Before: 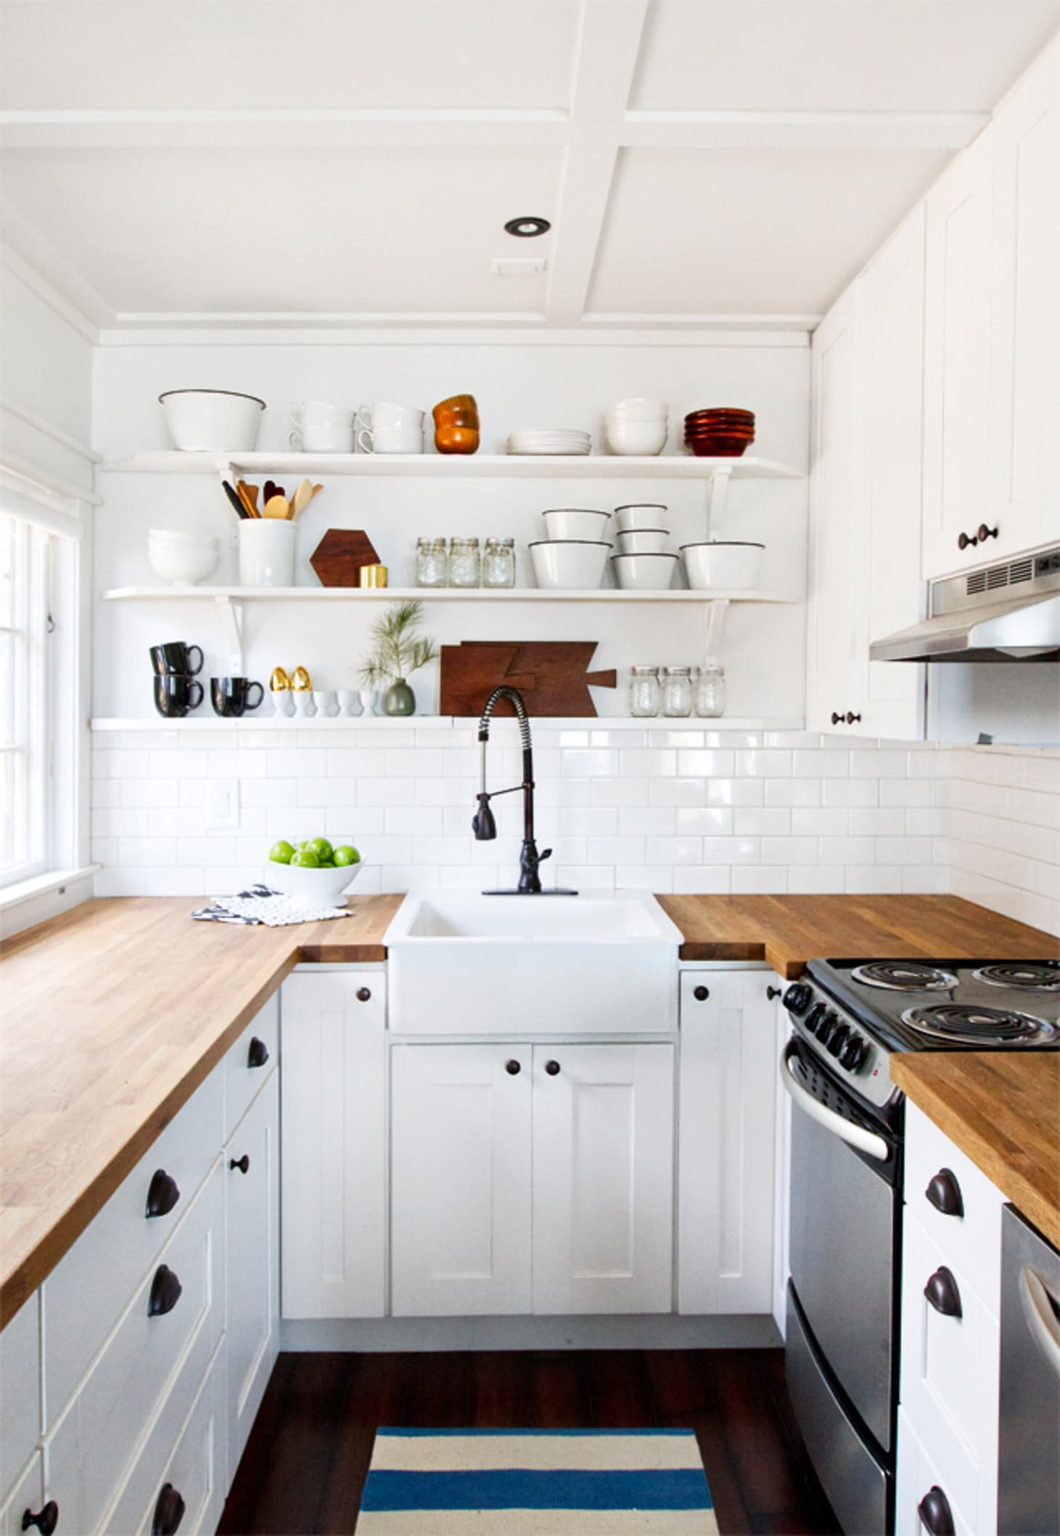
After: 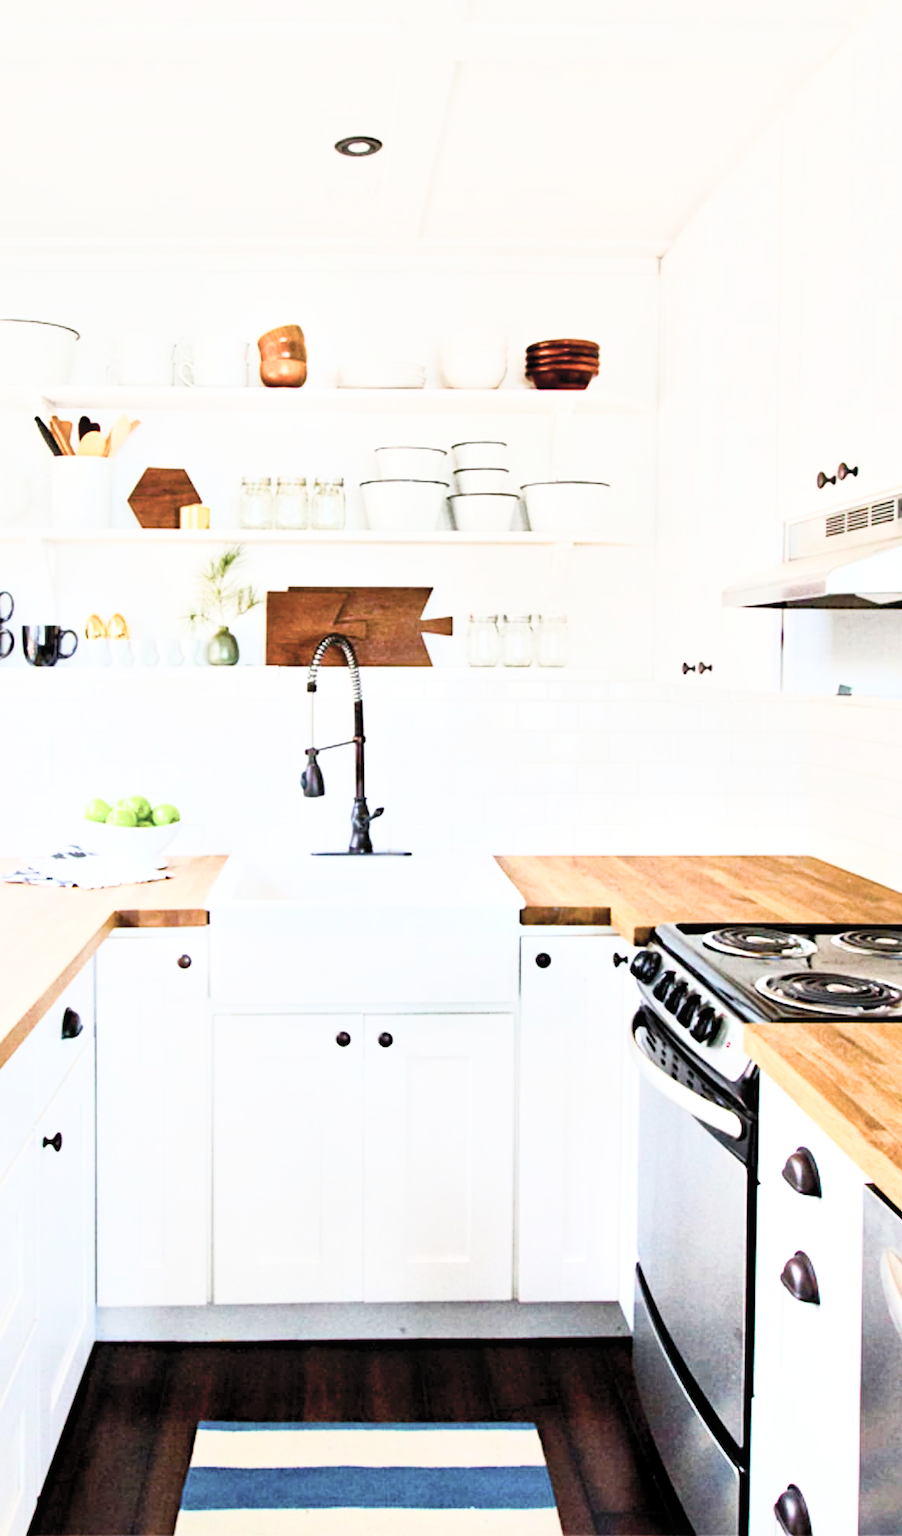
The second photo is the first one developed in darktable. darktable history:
filmic rgb: black relative exposure -7.65 EV, white relative exposure 4.56 EV, hardness 3.61
local contrast: mode bilateral grid, contrast 19, coarseness 50, detail 139%, midtone range 0.2
contrast brightness saturation: contrast 0.424, brightness 0.549, saturation -0.185
haze removal: strength 0.277, distance 0.257, adaptive false
crop and rotate: left 17.956%, top 5.861%, right 1.847%
color balance rgb: perceptual saturation grading › global saturation -0.126%, perceptual saturation grading › highlights -17.236%, perceptual saturation grading › mid-tones 32.697%, perceptual saturation grading › shadows 50.421%
exposure: black level correction 0, exposure 1.031 EV, compensate highlight preservation false
